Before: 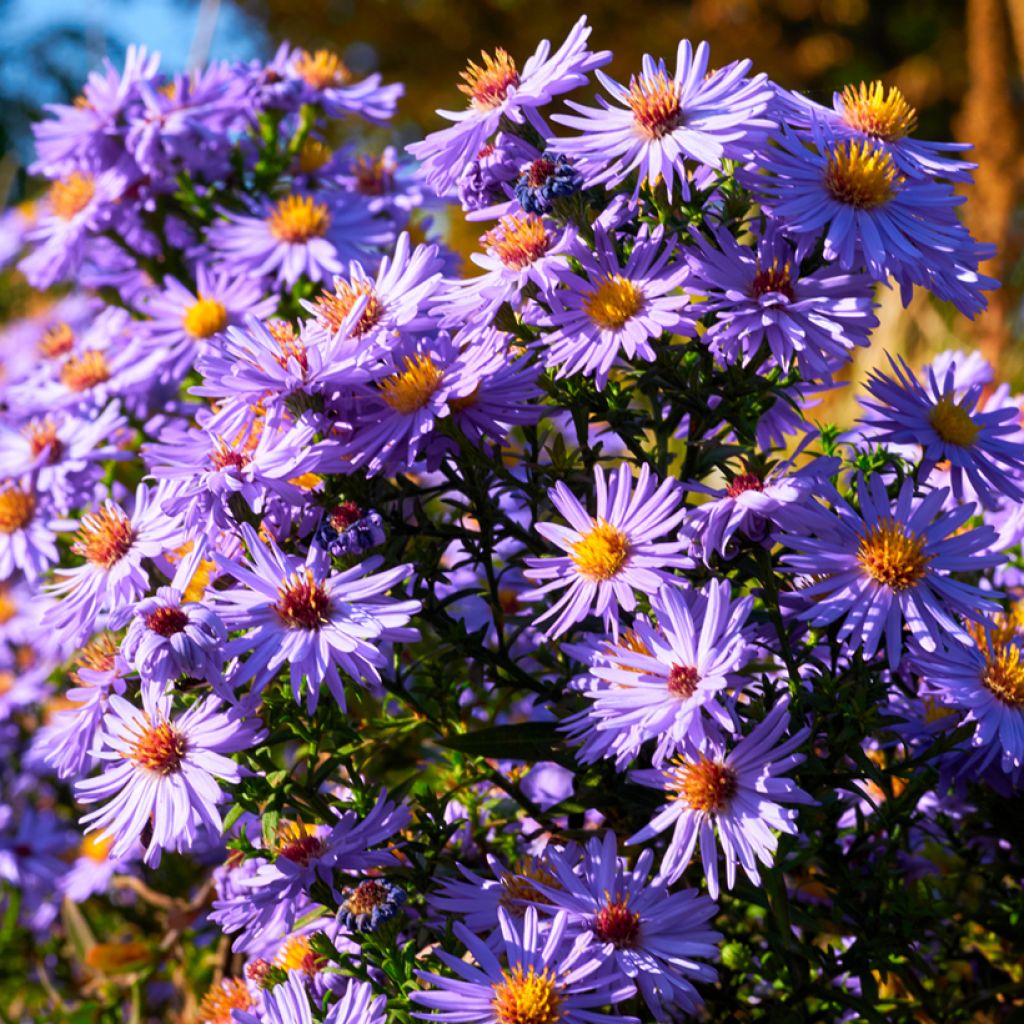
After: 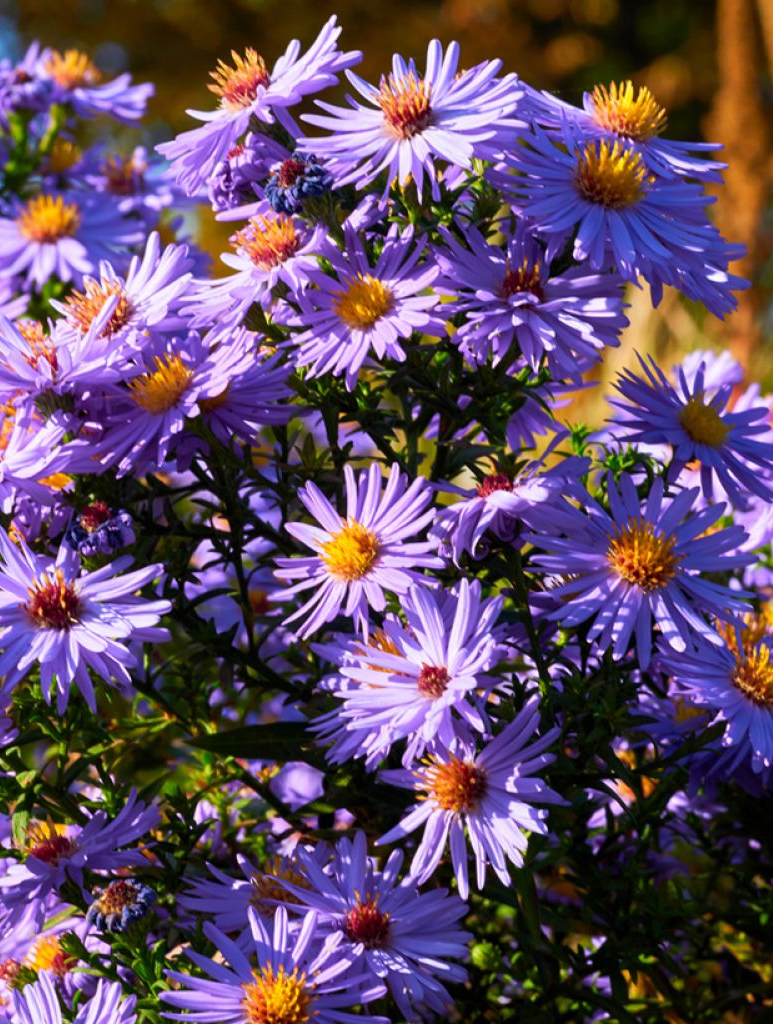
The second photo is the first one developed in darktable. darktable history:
crop and rotate: left 24.48%
